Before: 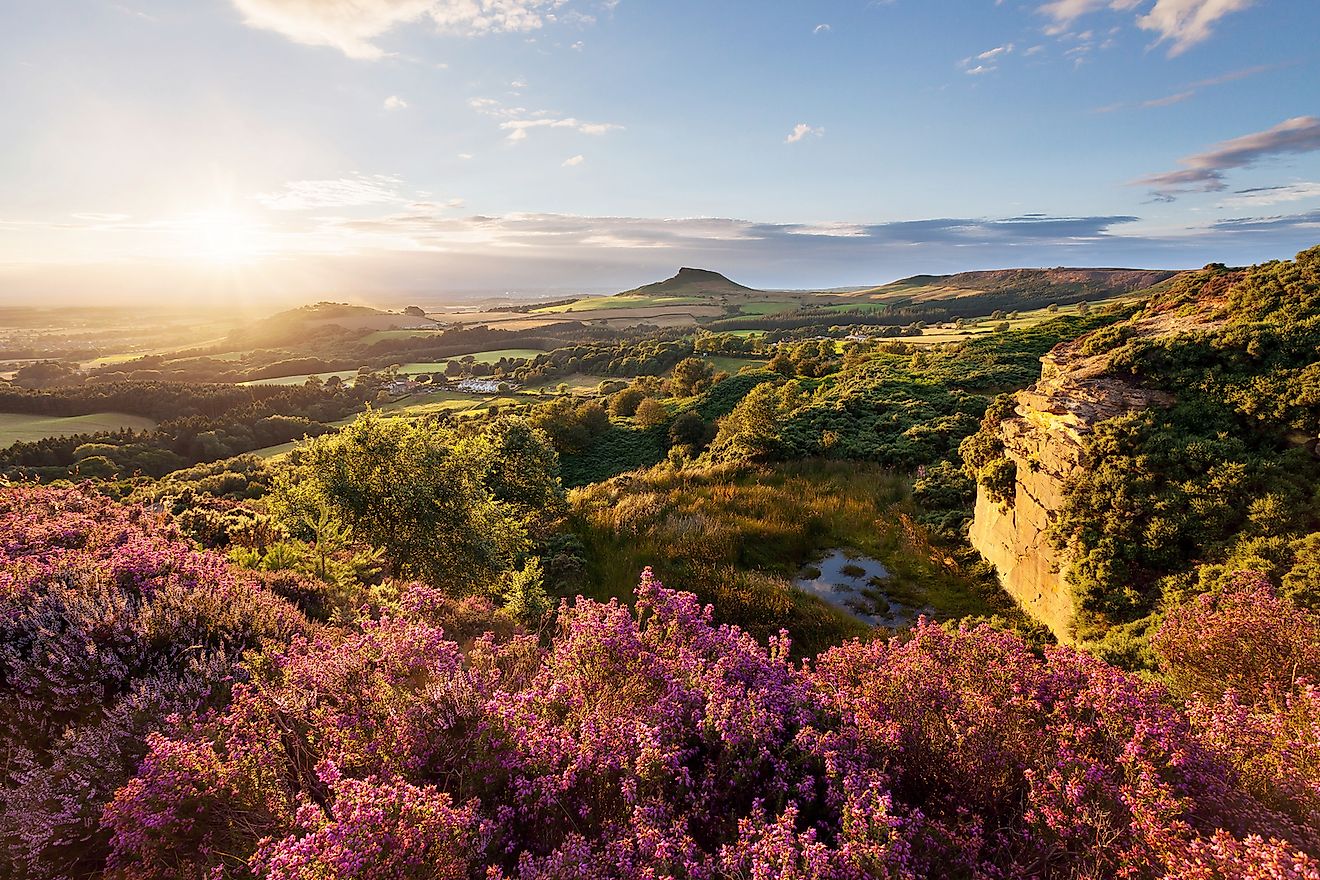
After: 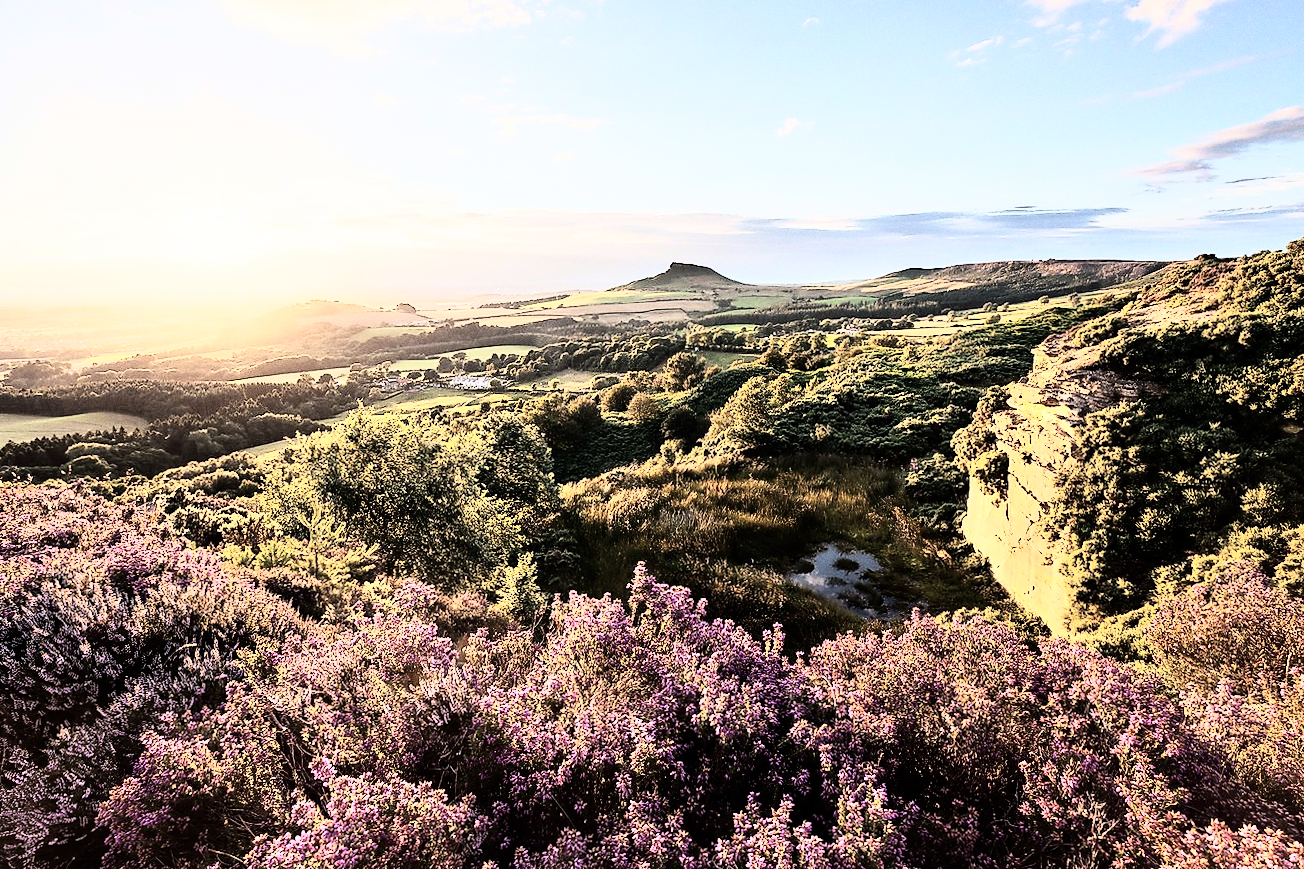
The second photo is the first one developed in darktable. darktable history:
contrast brightness saturation: contrast 0.1, saturation -0.36
rotate and perspective: rotation -0.45°, automatic cropping original format, crop left 0.008, crop right 0.992, crop top 0.012, crop bottom 0.988
rgb curve: curves: ch0 [(0, 0) (0.21, 0.15) (0.24, 0.21) (0.5, 0.75) (0.75, 0.96) (0.89, 0.99) (1, 1)]; ch1 [(0, 0.02) (0.21, 0.13) (0.25, 0.2) (0.5, 0.67) (0.75, 0.9) (0.89, 0.97) (1, 1)]; ch2 [(0, 0.02) (0.21, 0.13) (0.25, 0.2) (0.5, 0.67) (0.75, 0.9) (0.89, 0.97) (1, 1)], compensate middle gray true
grain: coarseness 0.09 ISO
